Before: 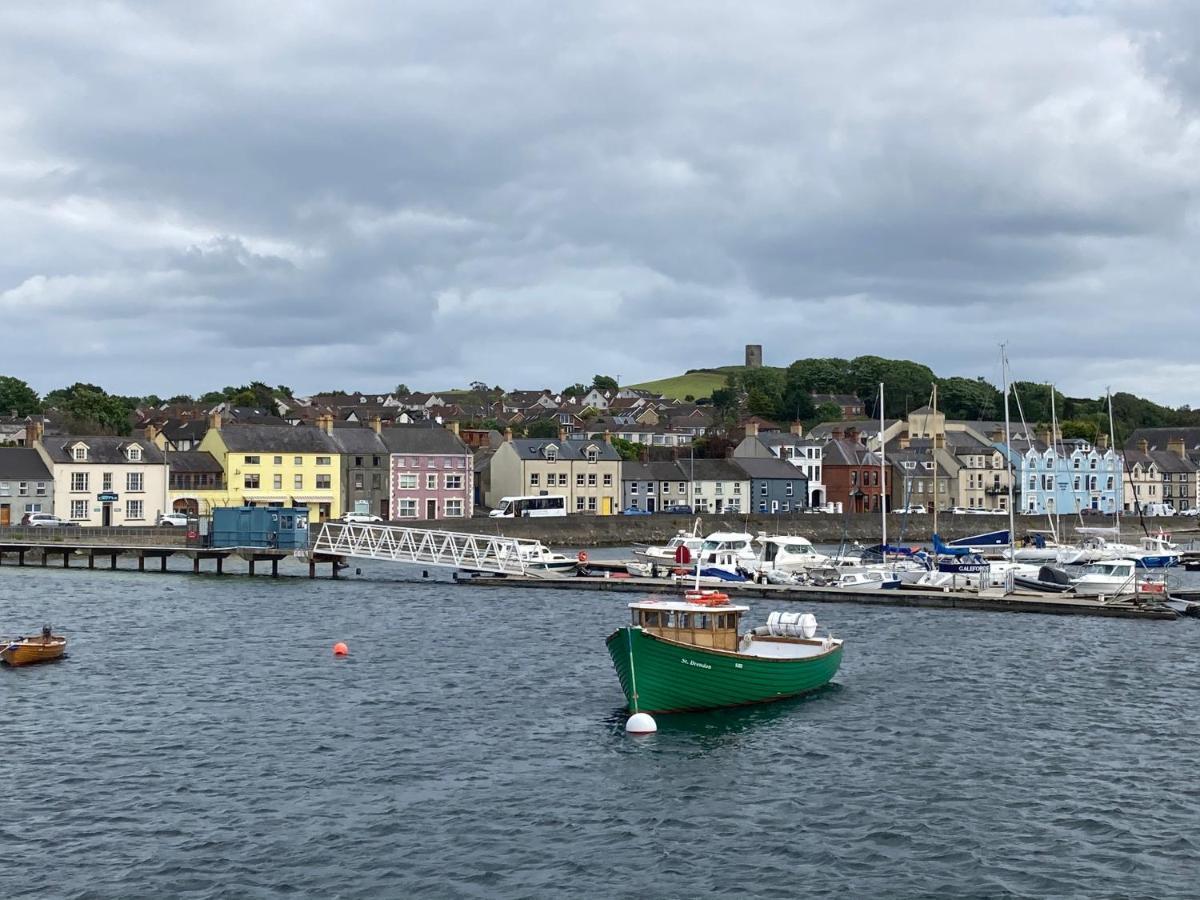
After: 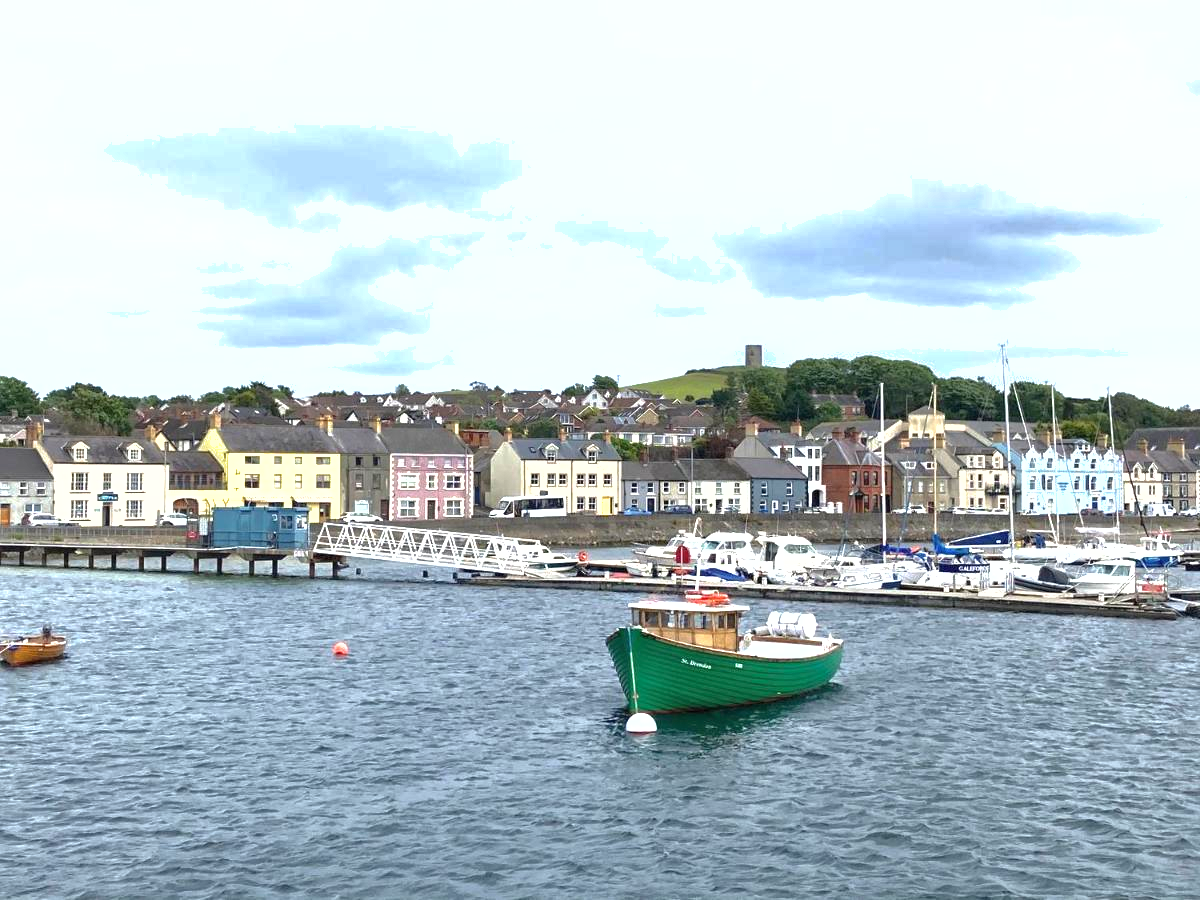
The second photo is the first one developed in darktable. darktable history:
exposure: black level correction 0, exposure 1.2 EV, compensate exposure bias true, compensate highlight preservation false
shadows and highlights: shadows 29.92
